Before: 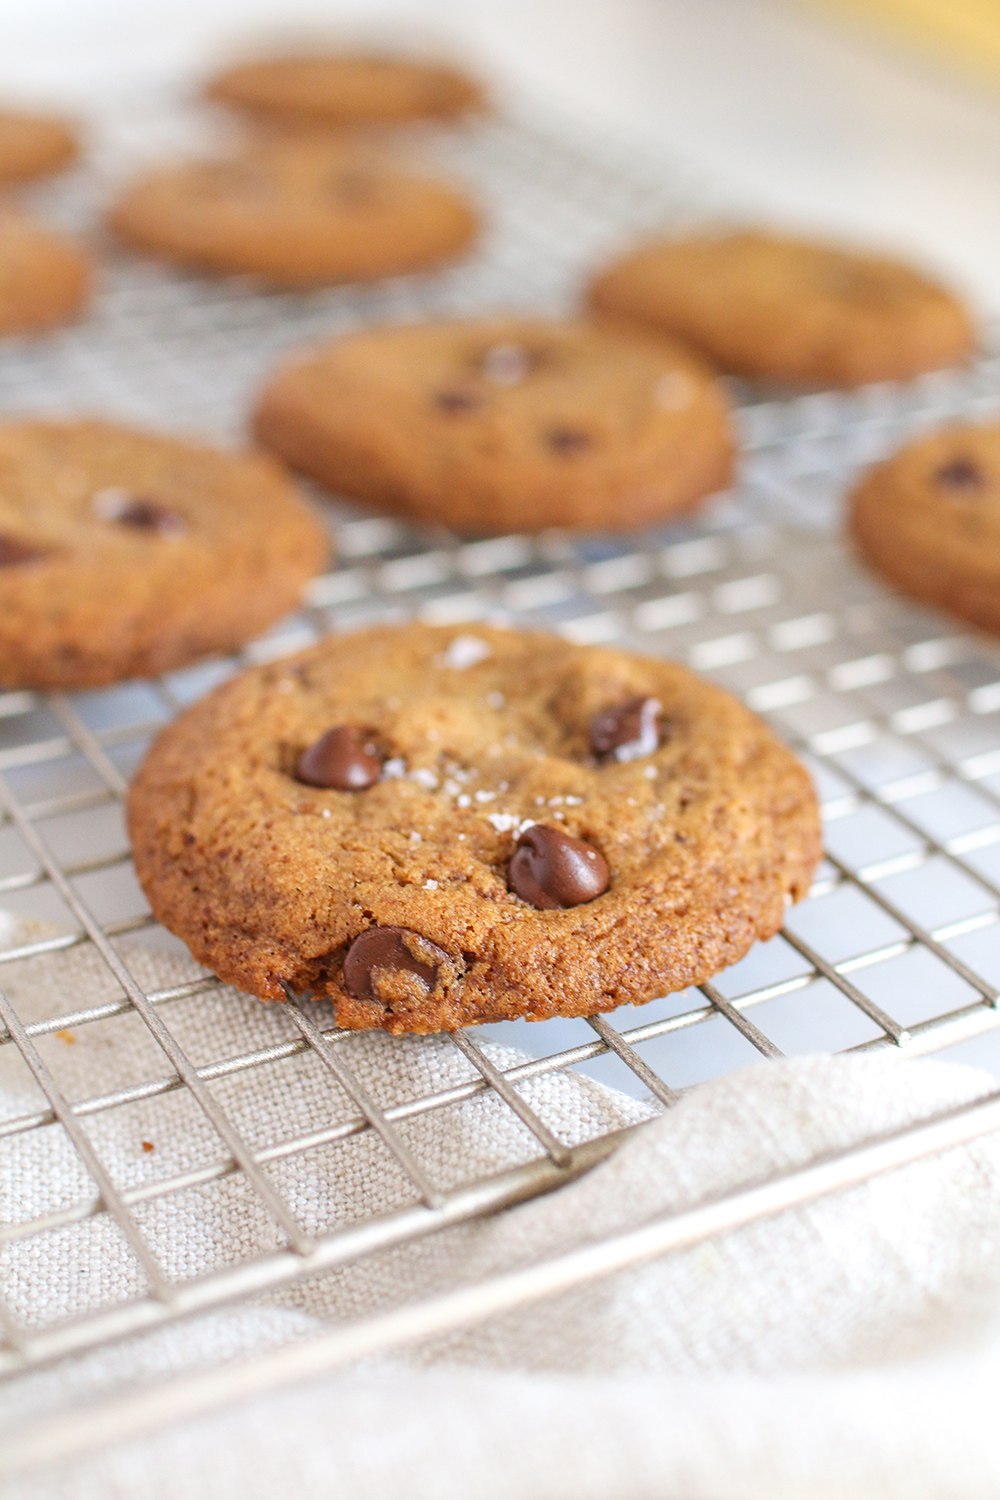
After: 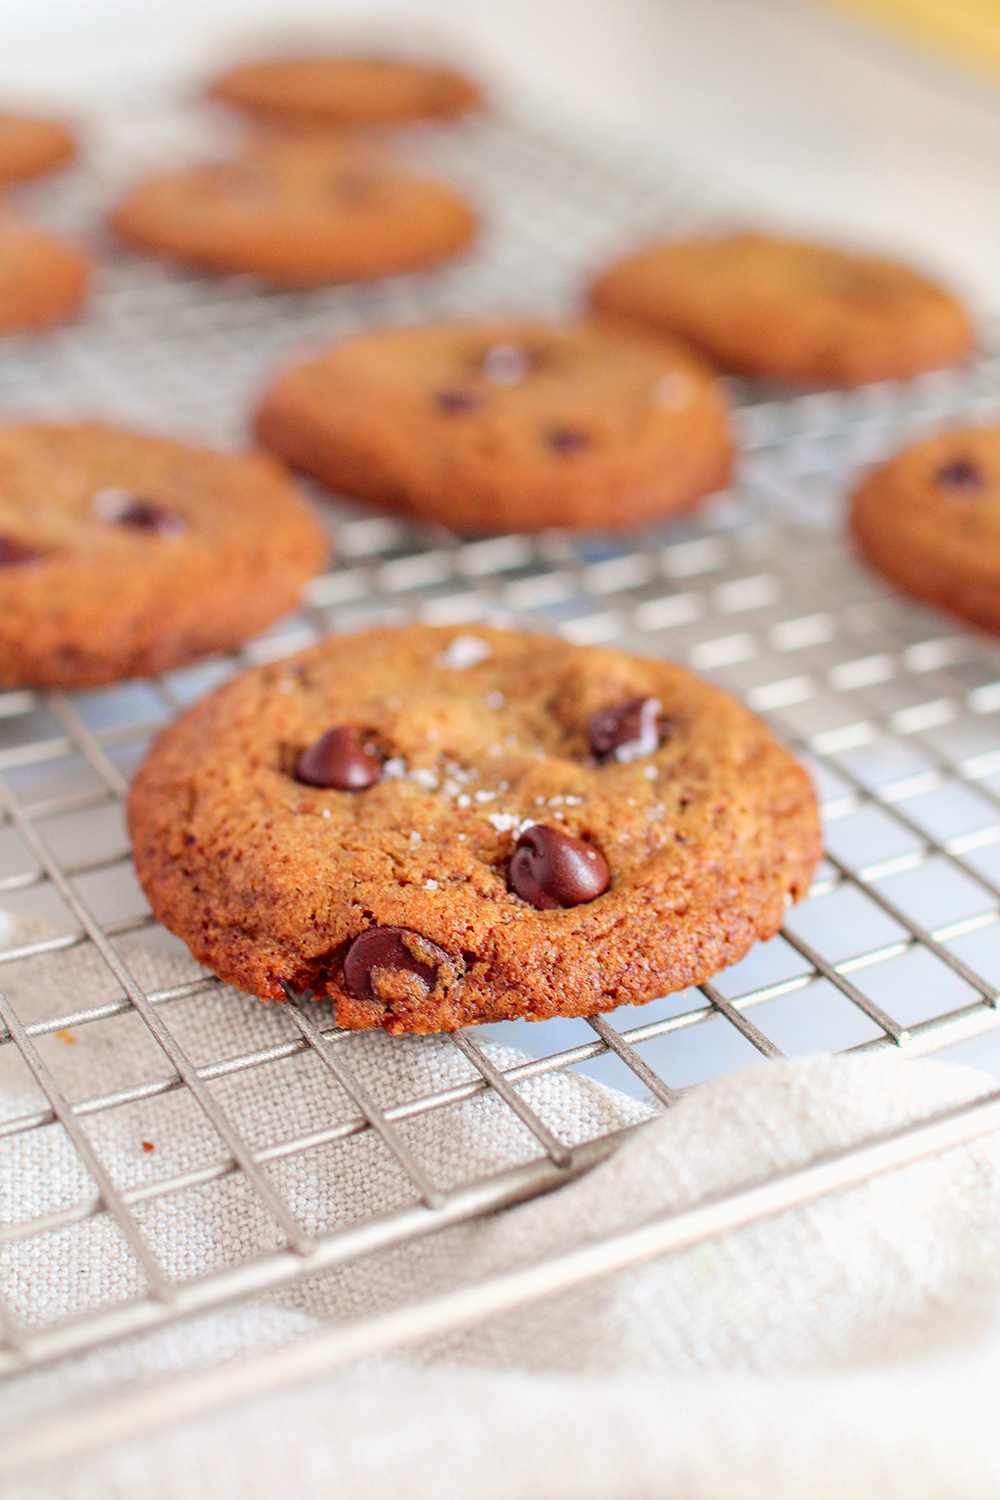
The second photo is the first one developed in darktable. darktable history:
tone curve: curves: ch0 [(0, 0) (0.068, 0.012) (0.183, 0.089) (0.341, 0.283) (0.547, 0.532) (0.828, 0.815) (1, 0.983)]; ch1 [(0, 0) (0.23, 0.166) (0.34, 0.308) (0.371, 0.337) (0.429, 0.411) (0.477, 0.462) (0.499, 0.5) (0.529, 0.537) (0.559, 0.582) (0.743, 0.798) (1, 1)]; ch2 [(0, 0) (0.431, 0.414) (0.498, 0.503) (0.524, 0.528) (0.568, 0.546) (0.6, 0.597) (0.634, 0.645) (0.728, 0.742) (1, 1)], color space Lab, independent channels, preserve colors none
